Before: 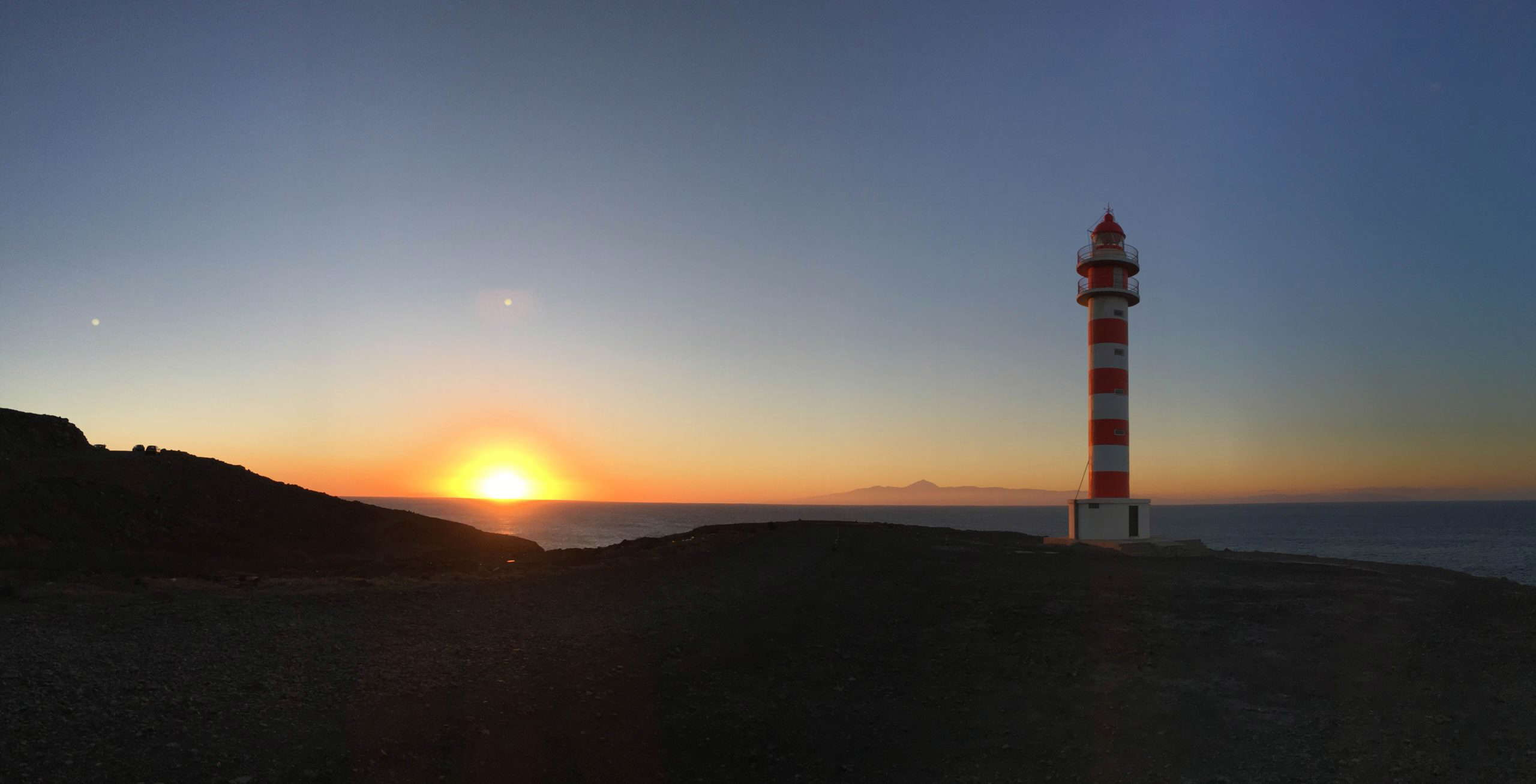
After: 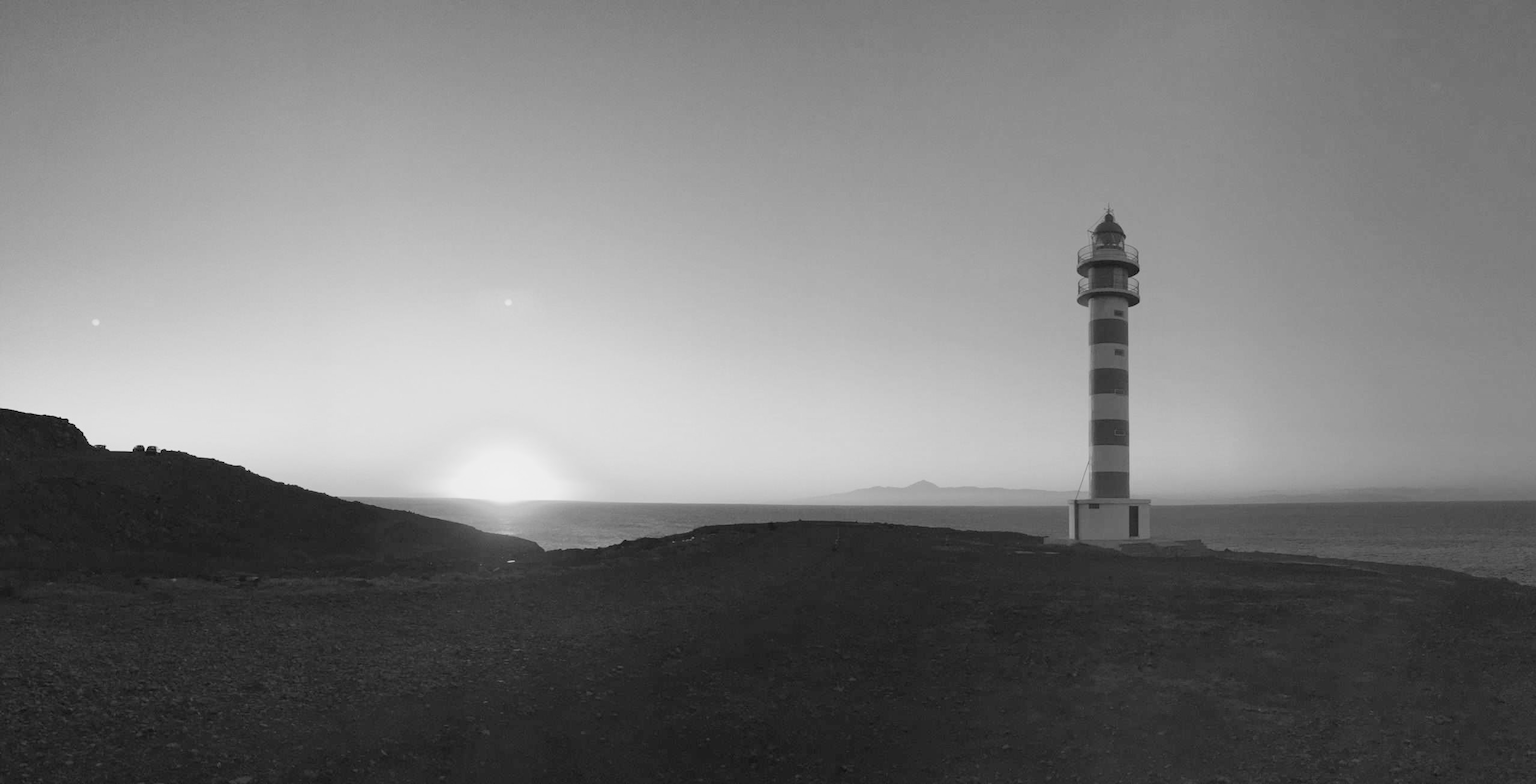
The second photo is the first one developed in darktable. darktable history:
base curve: curves: ch0 [(0, 0) (0.005, 0.002) (0.15, 0.3) (0.4, 0.7) (0.75, 0.95) (1, 1)], preserve colors none
color balance rgb: shadows lift › chroma 1%, shadows lift › hue 113°, highlights gain › chroma 0.2%, highlights gain › hue 333°, perceptual saturation grading › global saturation 20%, perceptual saturation grading › highlights -50%, perceptual saturation grading › shadows 25%, contrast -30%
monochrome: a 2.21, b -1.33, size 2.2
